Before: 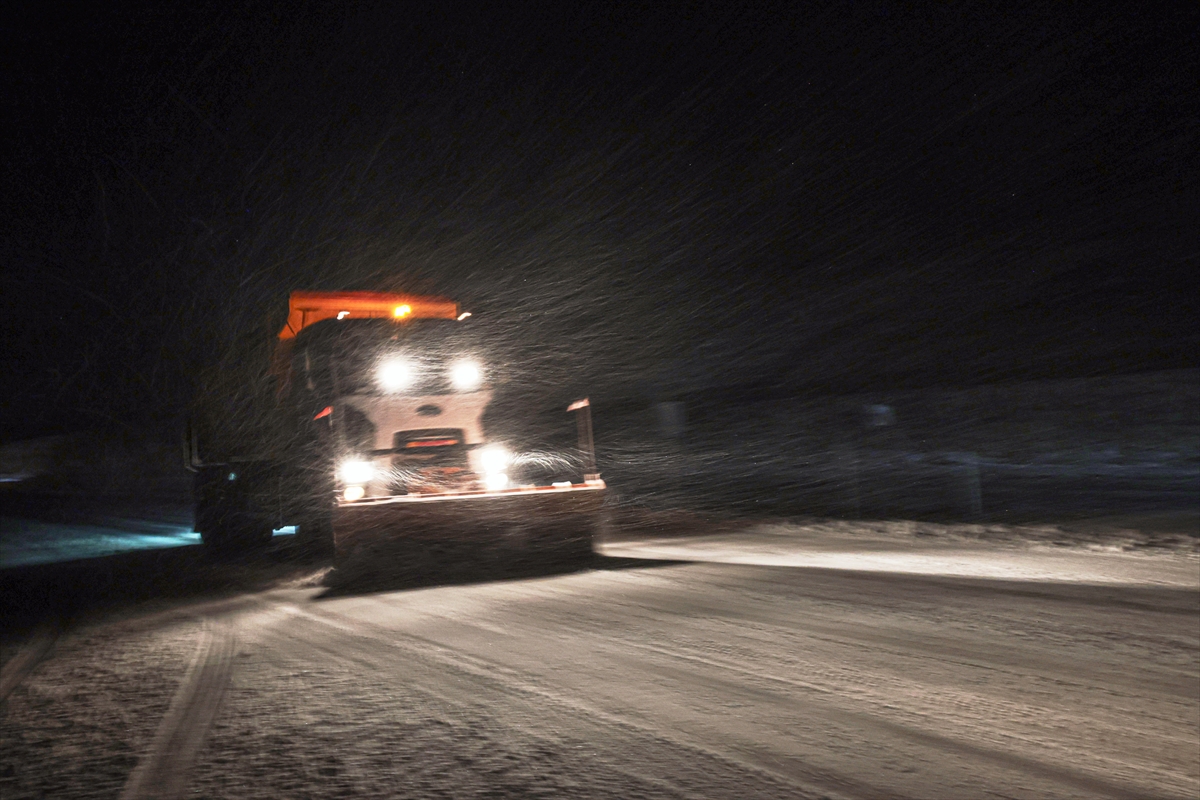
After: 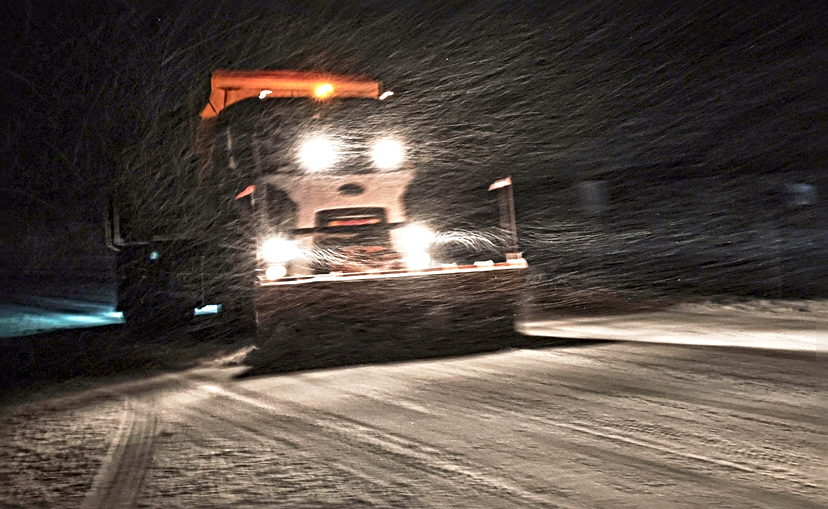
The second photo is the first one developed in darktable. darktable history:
contrast brightness saturation: saturation -0.066
crop: left 6.567%, top 27.669%, right 24.38%, bottom 8.7%
sharpen: radius 4.863
local contrast: mode bilateral grid, contrast 19, coarseness 19, detail 164%, midtone range 0.2
velvia: on, module defaults
